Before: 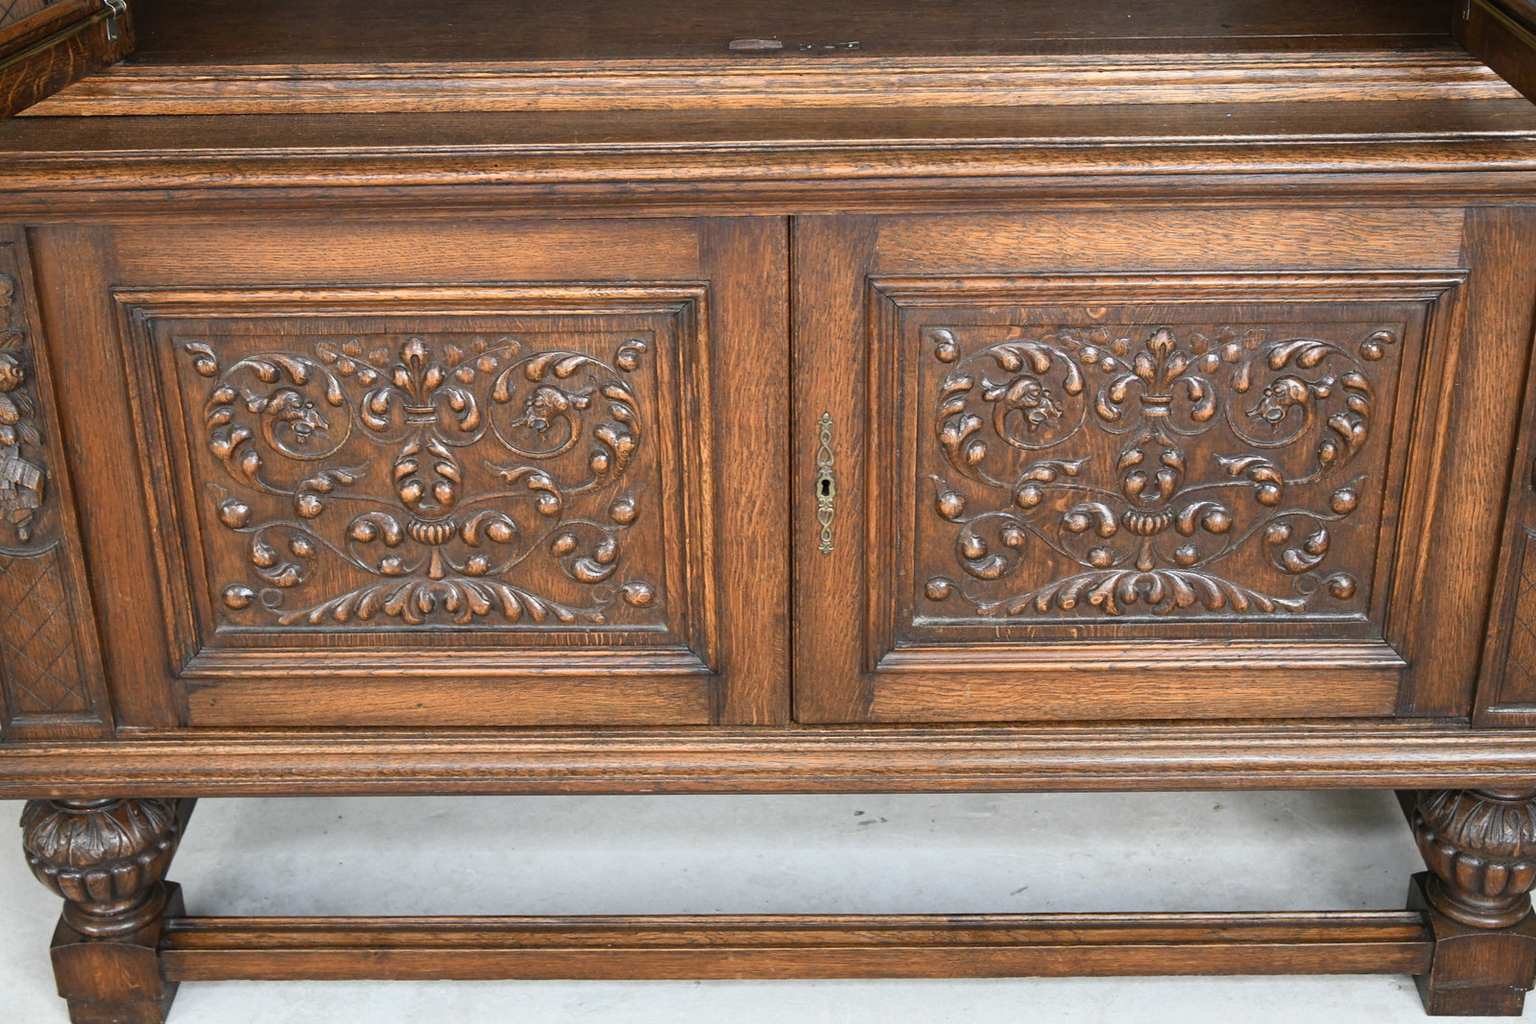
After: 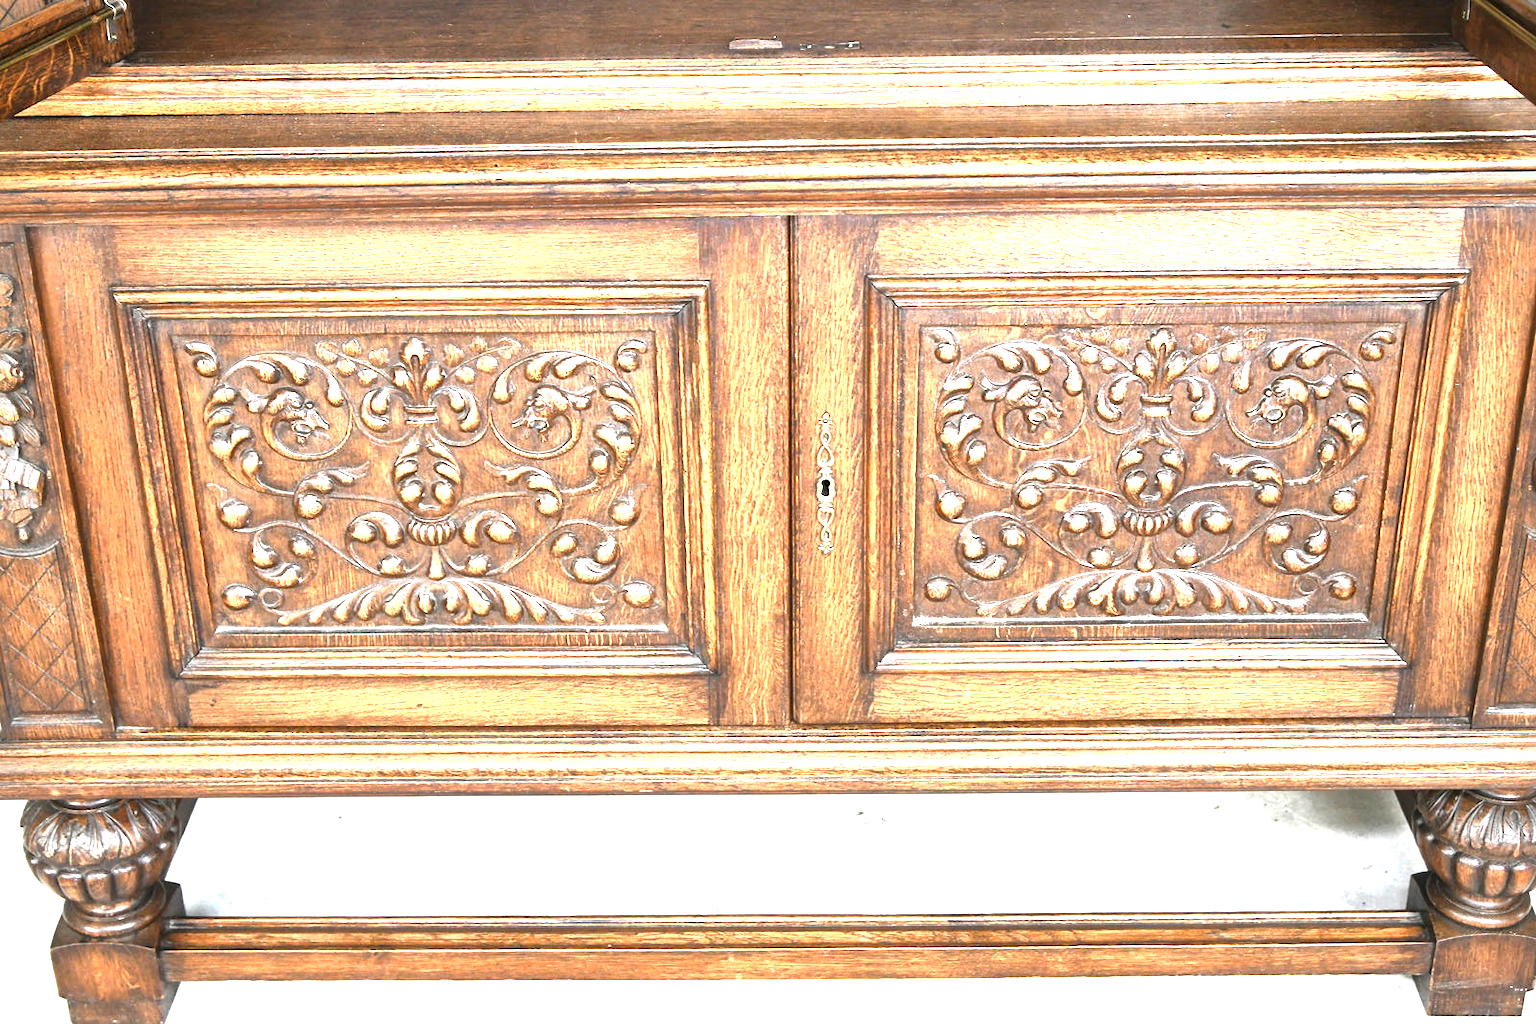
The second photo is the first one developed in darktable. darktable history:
exposure: exposure 2 EV, compensate exposure bias true, compensate highlight preservation false
local contrast: mode bilateral grid, contrast 20, coarseness 50, detail 171%, midtone range 0.2
